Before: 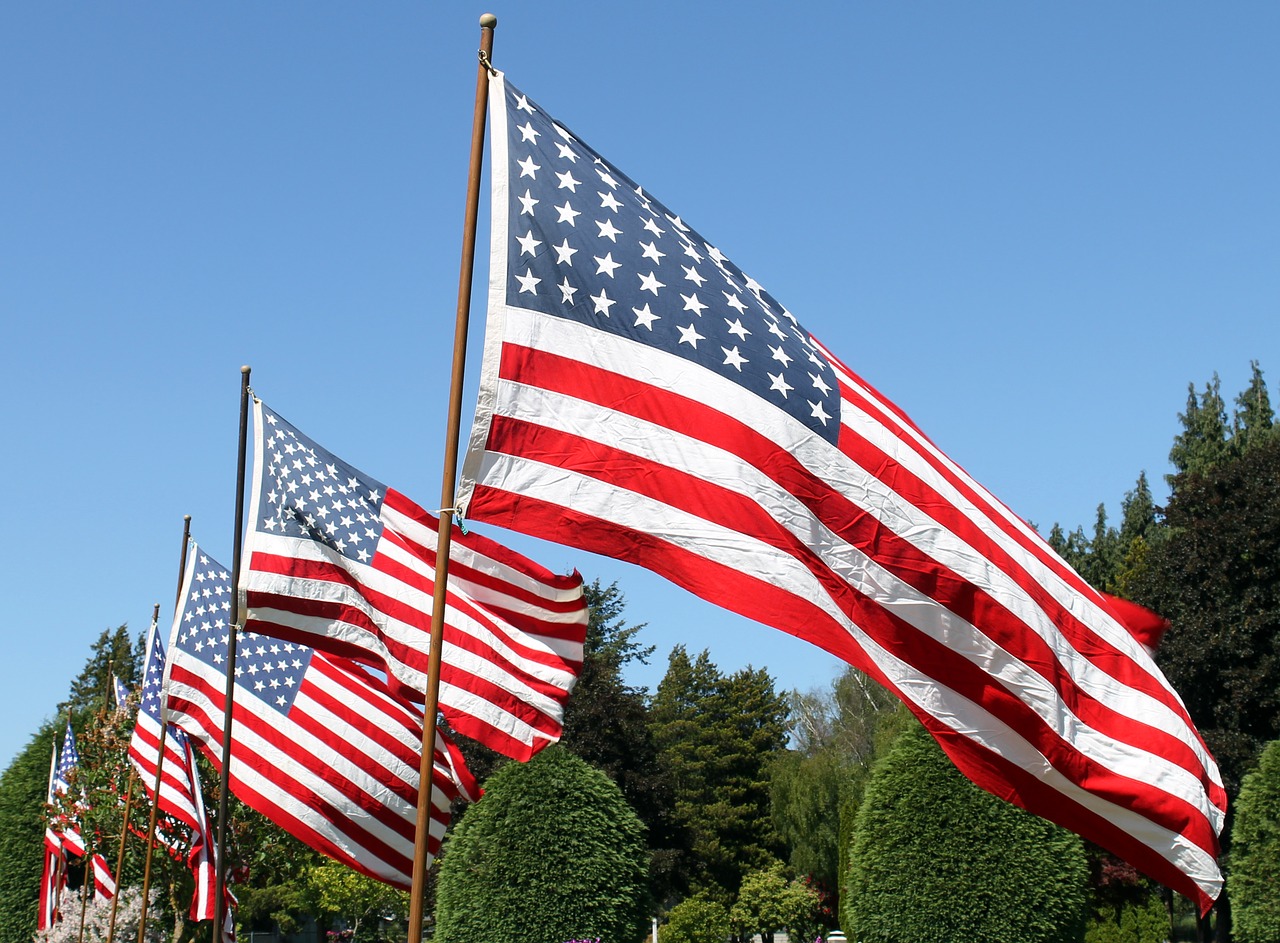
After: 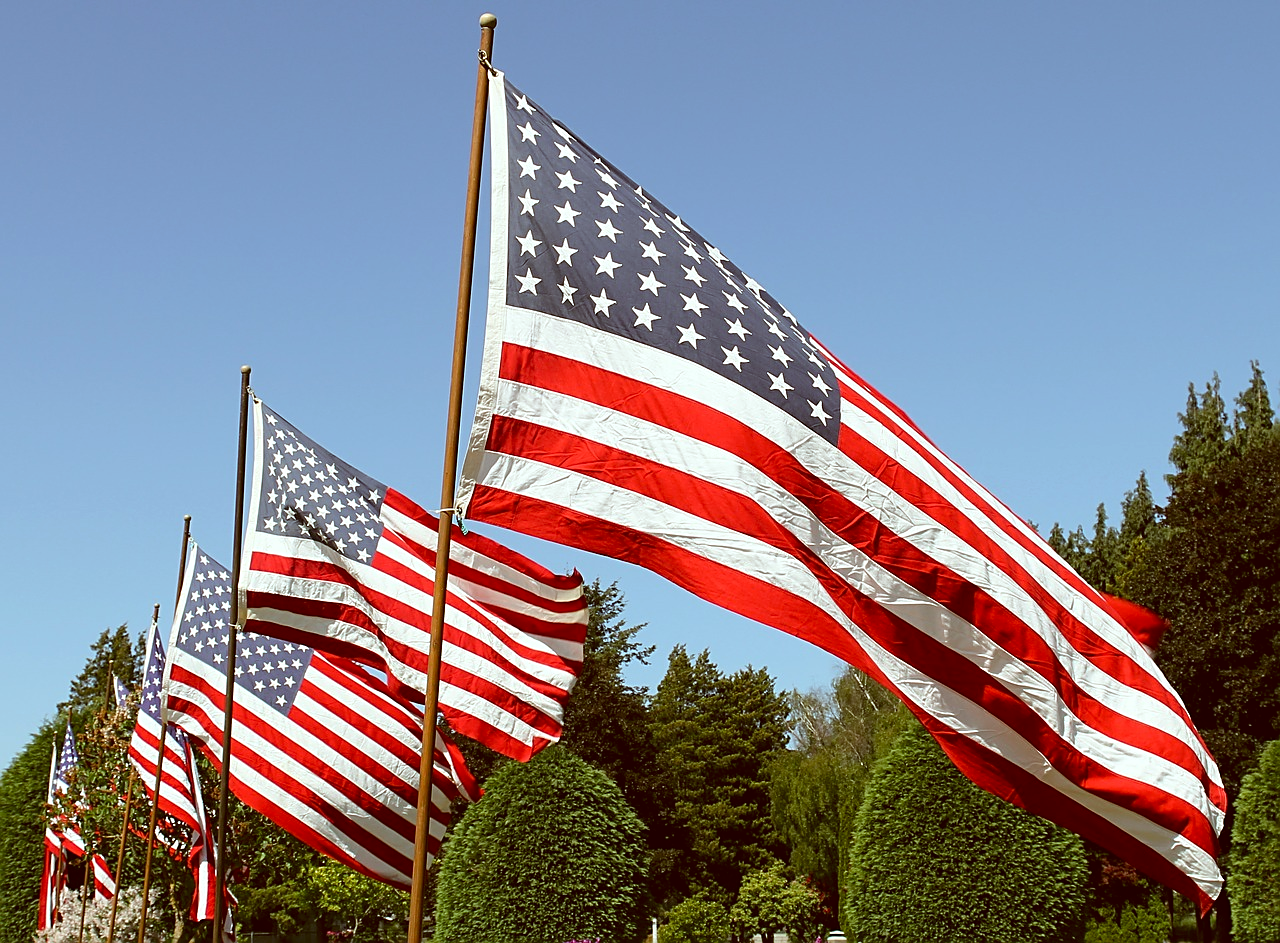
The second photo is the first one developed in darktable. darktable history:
color calibration: illuminant as shot in camera, x 0.358, y 0.373, temperature 4628.91 K
sharpen: on, module defaults
color correction: highlights a* -6.12, highlights b* 9.61, shadows a* 10.14, shadows b* 23.34
